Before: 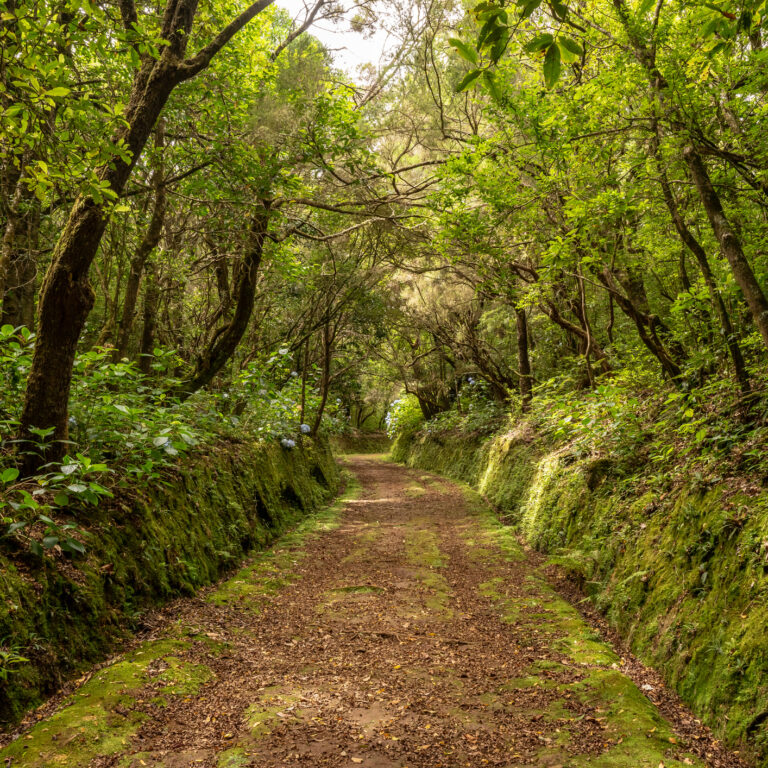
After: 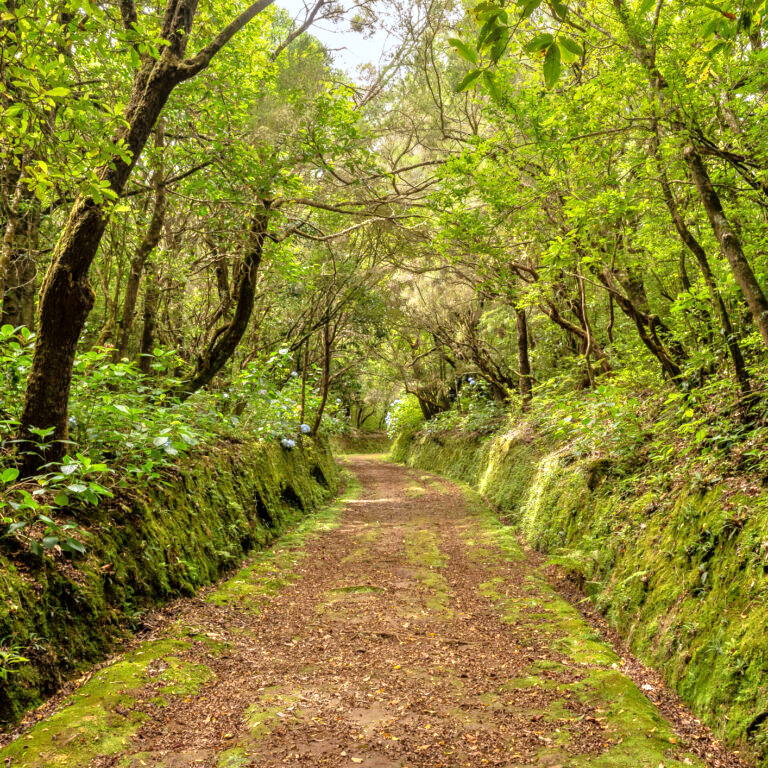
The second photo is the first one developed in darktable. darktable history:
white balance: red 0.967, blue 1.049
tone equalizer: -7 EV 0.15 EV, -6 EV 0.6 EV, -5 EV 1.15 EV, -4 EV 1.33 EV, -3 EV 1.15 EV, -2 EV 0.6 EV, -1 EV 0.15 EV, mask exposure compensation -0.5 EV
